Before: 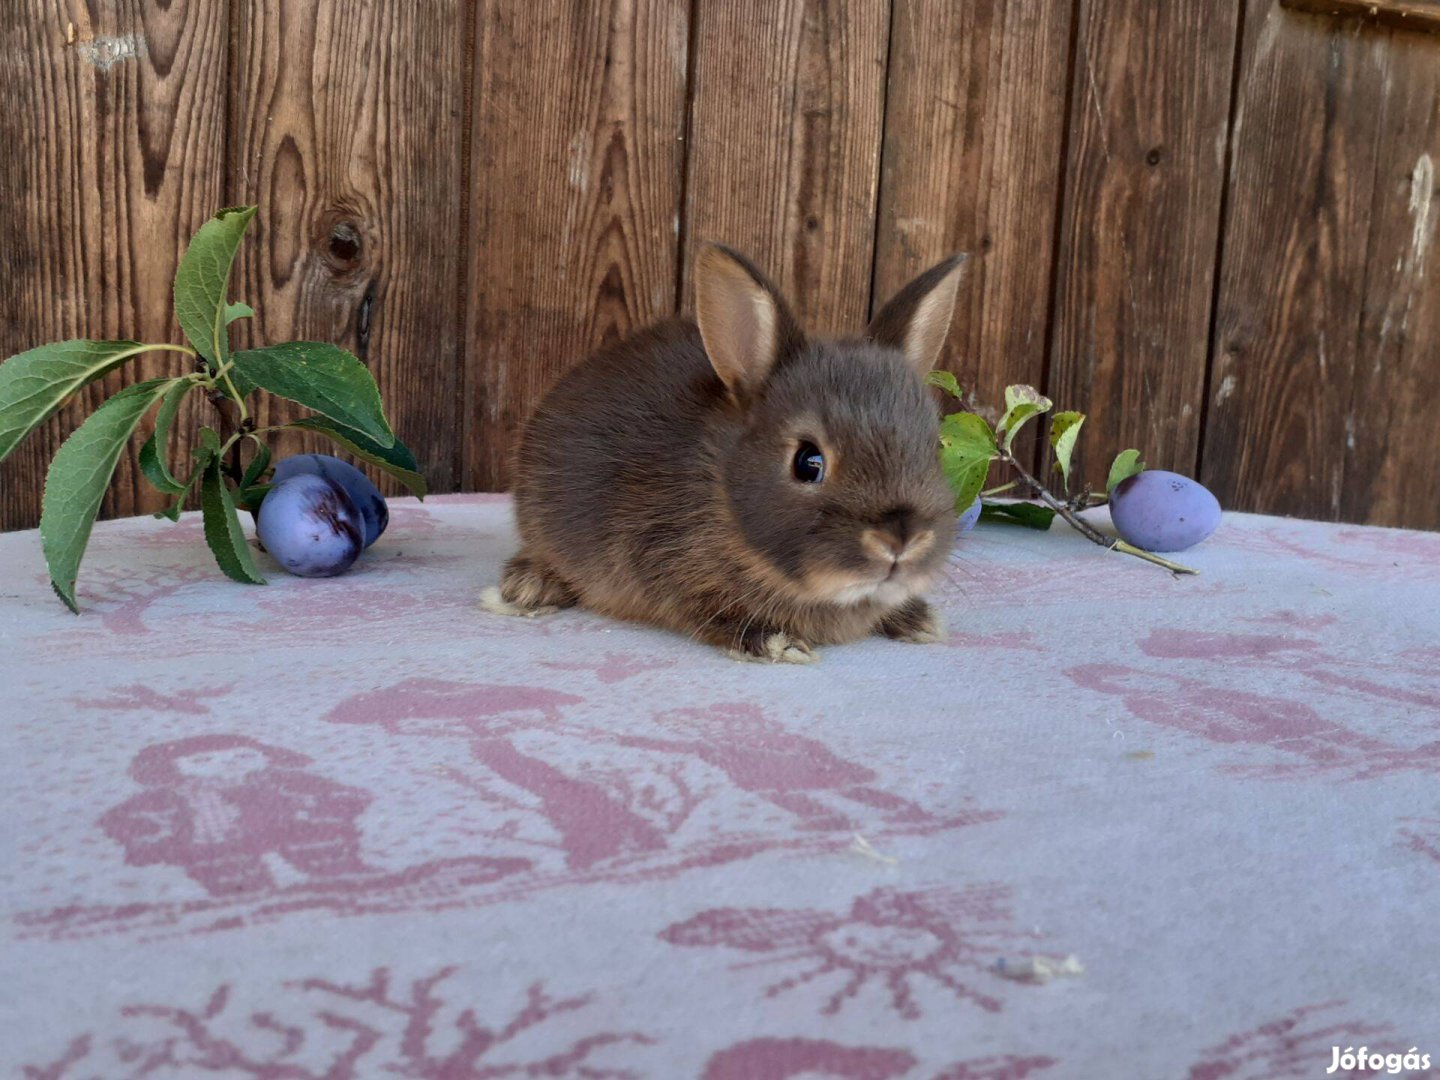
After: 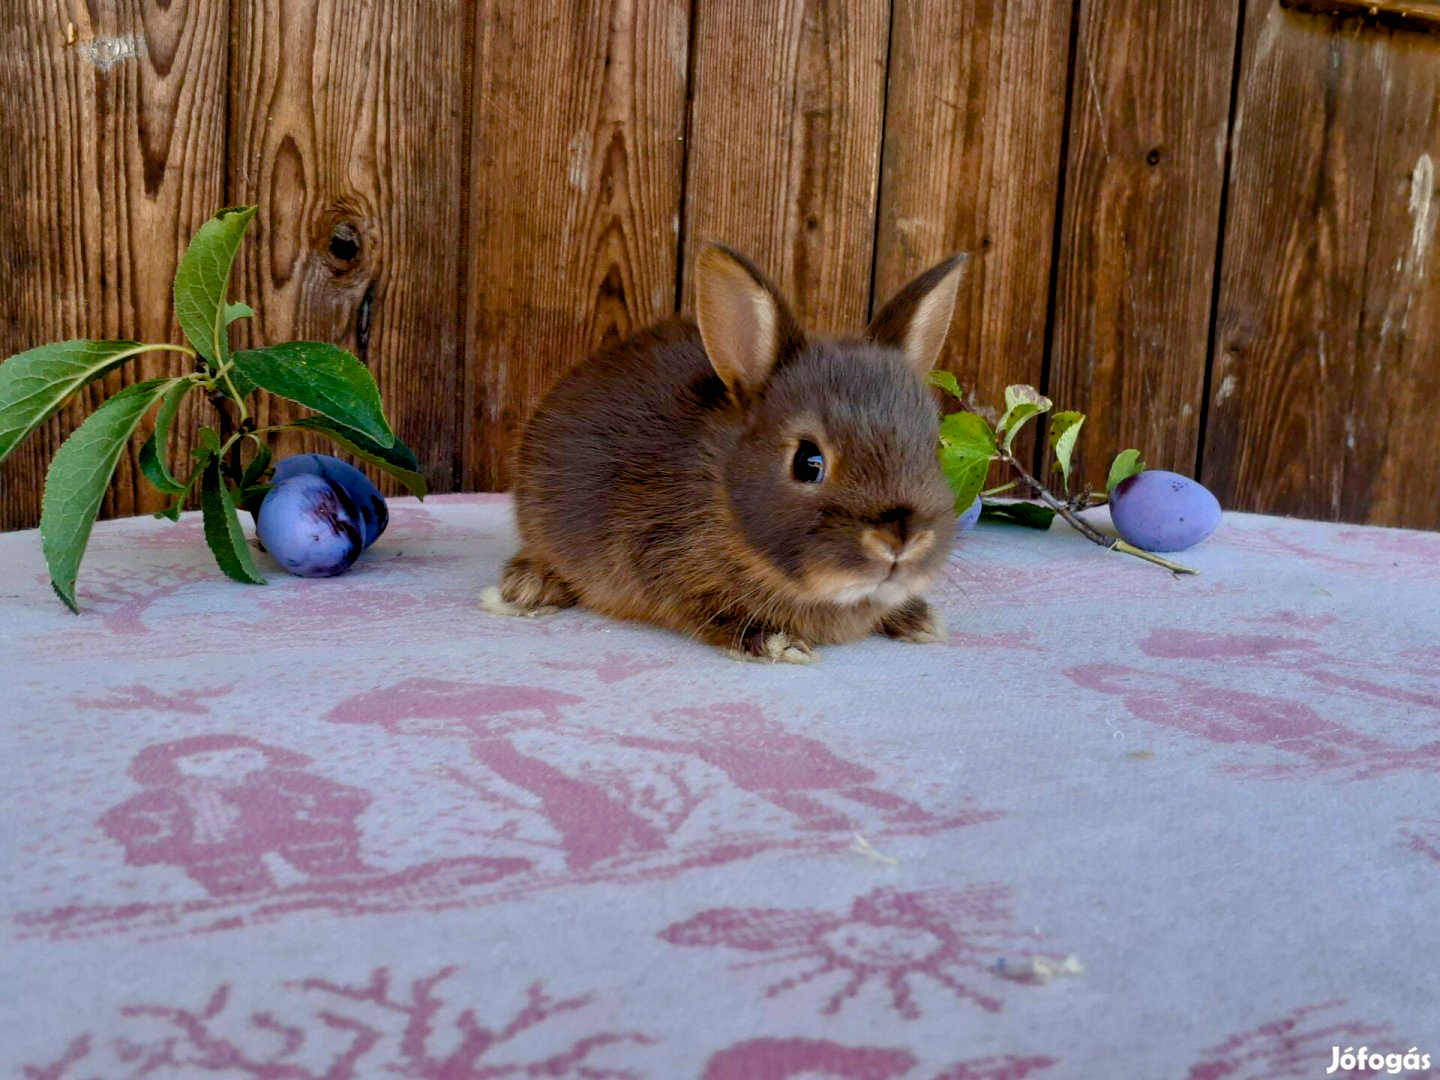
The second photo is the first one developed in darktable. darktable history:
color balance rgb: power › hue 327.21°, global offset › luminance -0.901%, perceptual saturation grading › global saturation 20%, perceptual saturation grading › highlights -25.315%, perceptual saturation grading › shadows 49.386%, global vibrance 20%
